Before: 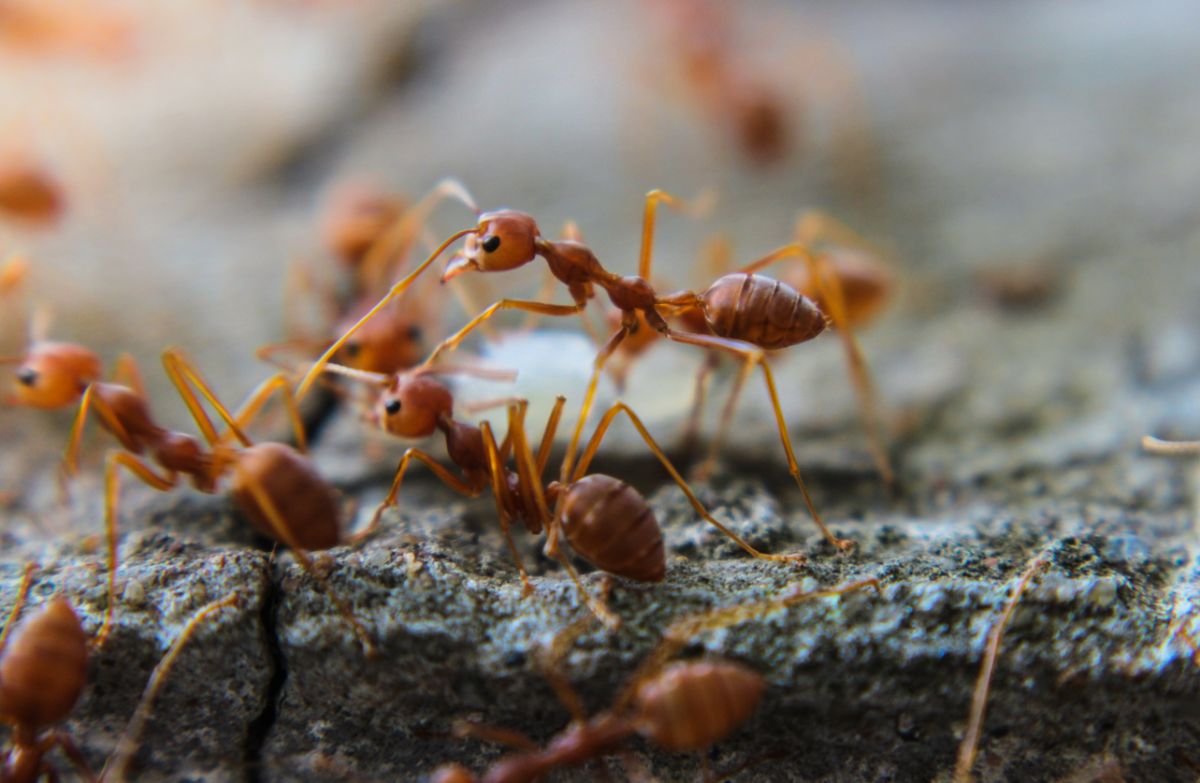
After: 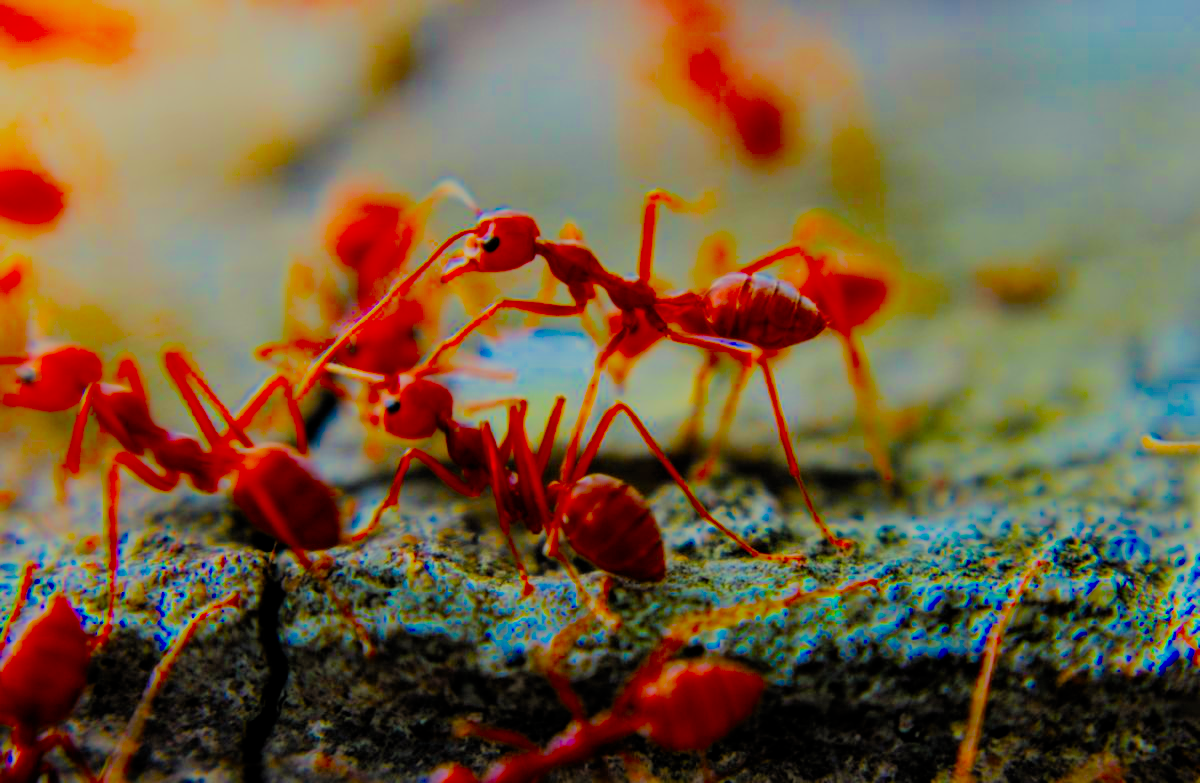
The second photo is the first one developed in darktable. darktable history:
color correction: highlights a* -5.85, highlights b* 11.29
filmic rgb: middle gray luminance 3.25%, black relative exposure -5.88 EV, white relative exposure 6.32 EV, threshold 3.03 EV, dynamic range scaling 22.11%, target black luminance 0%, hardness 2.34, latitude 46.41%, contrast 0.789, highlights saturation mix 99.11%, shadows ↔ highlights balance 0.22%, color science v4 (2020), enable highlight reconstruction true
